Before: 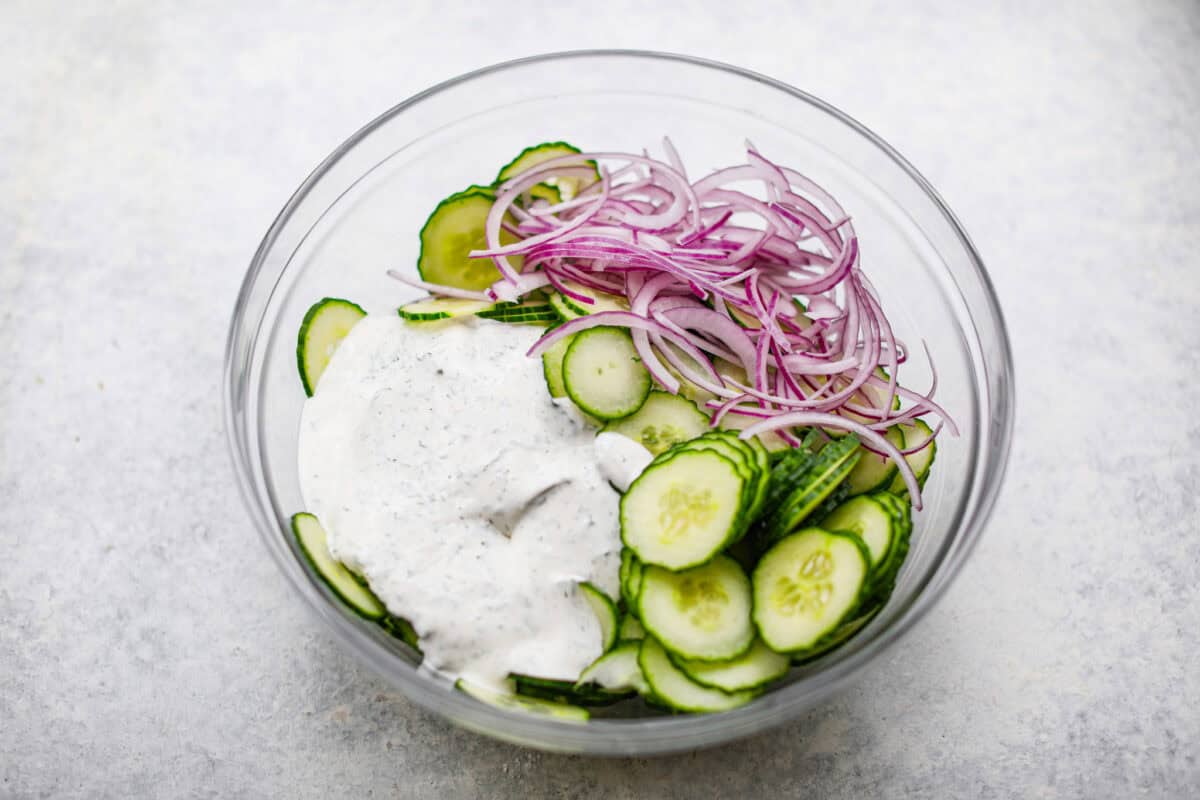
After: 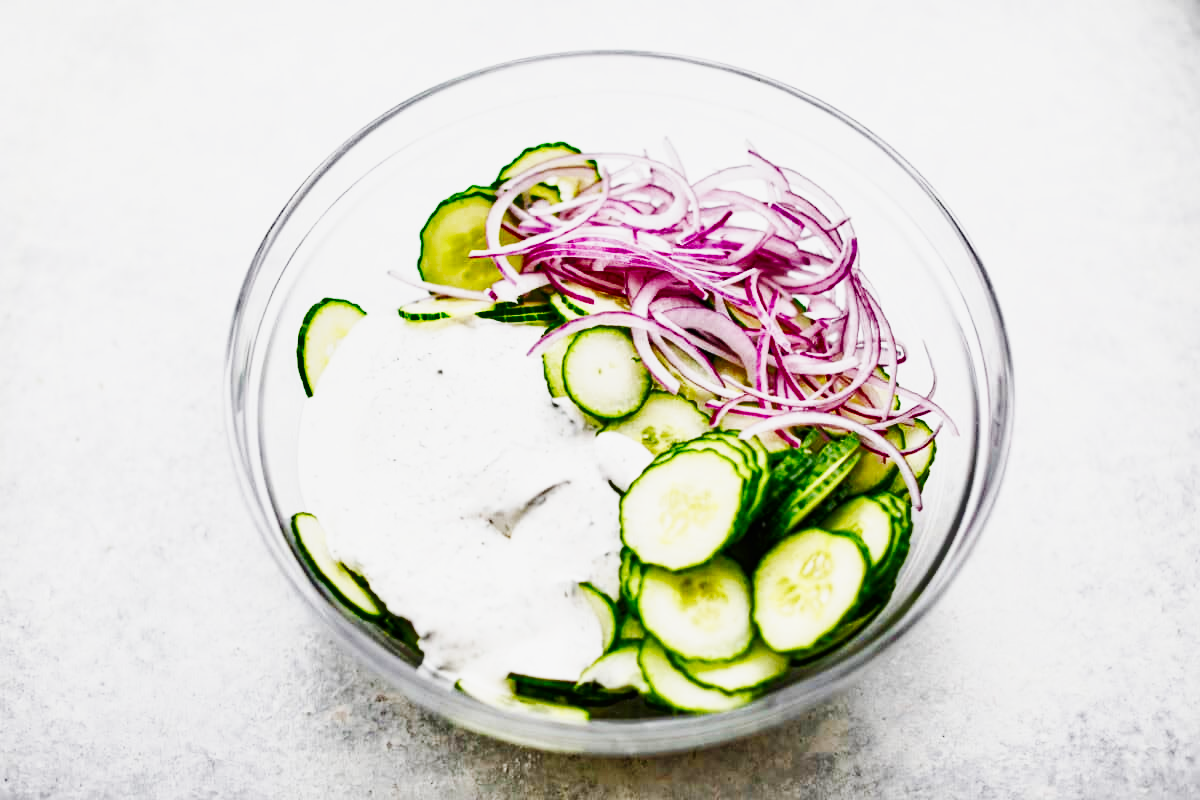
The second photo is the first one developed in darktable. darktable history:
color balance rgb: shadows lift › hue 84.52°, perceptual saturation grading › global saturation 0.491%, perceptual saturation grading › highlights -32.624%, perceptual saturation grading › mid-tones 5.733%, perceptual saturation grading › shadows 18.838%, global vibrance 20%
base curve: curves: ch0 [(0, 0) (0.007, 0.004) (0.027, 0.03) (0.046, 0.07) (0.207, 0.54) (0.442, 0.872) (0.673, 0.972) (1, 1)], preserve colors none
shadows and highlights: shadows 43.79, white point adjustment -1.5, soften with gaussian
exposure: exposure -0.143 EV, compensate exposure bias true, compensate highlight preservation false
